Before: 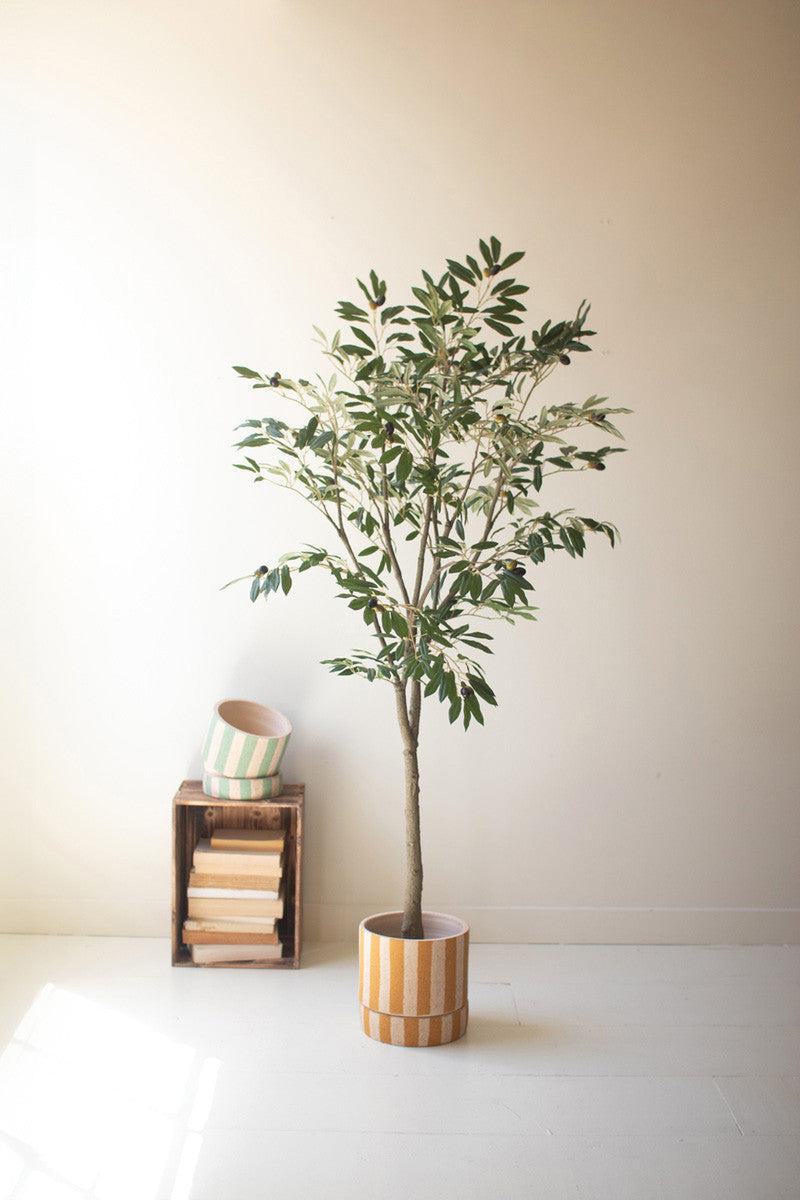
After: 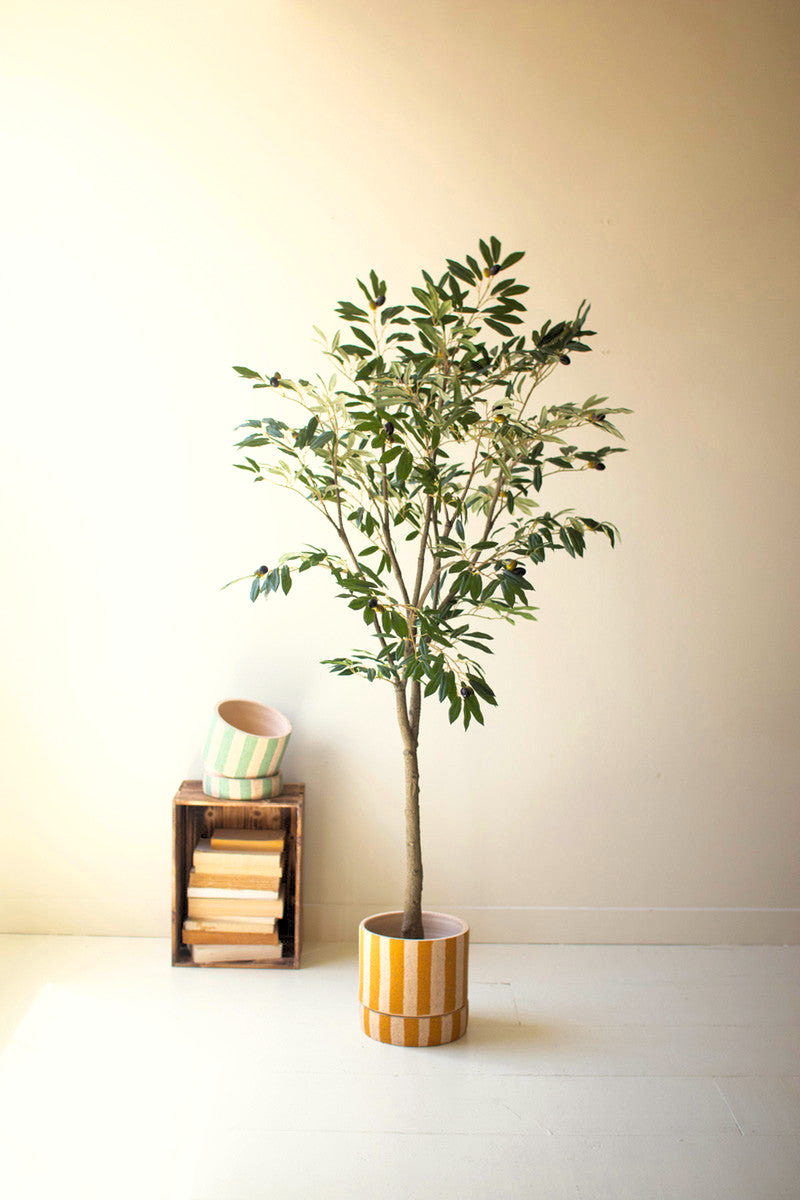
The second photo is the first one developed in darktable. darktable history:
base curve: curves: ch0 [(0.017, 0) (0.425, 0.441) (0.844, 0.933) (1, 1)]
color balance rgb: highlights gain › luminance 5.91%, highlights gain › chroma 1.24%, highlights gain › hue 91.27°, perceptual saturation grading › global saturation 25.652%, global vibrance 20%
